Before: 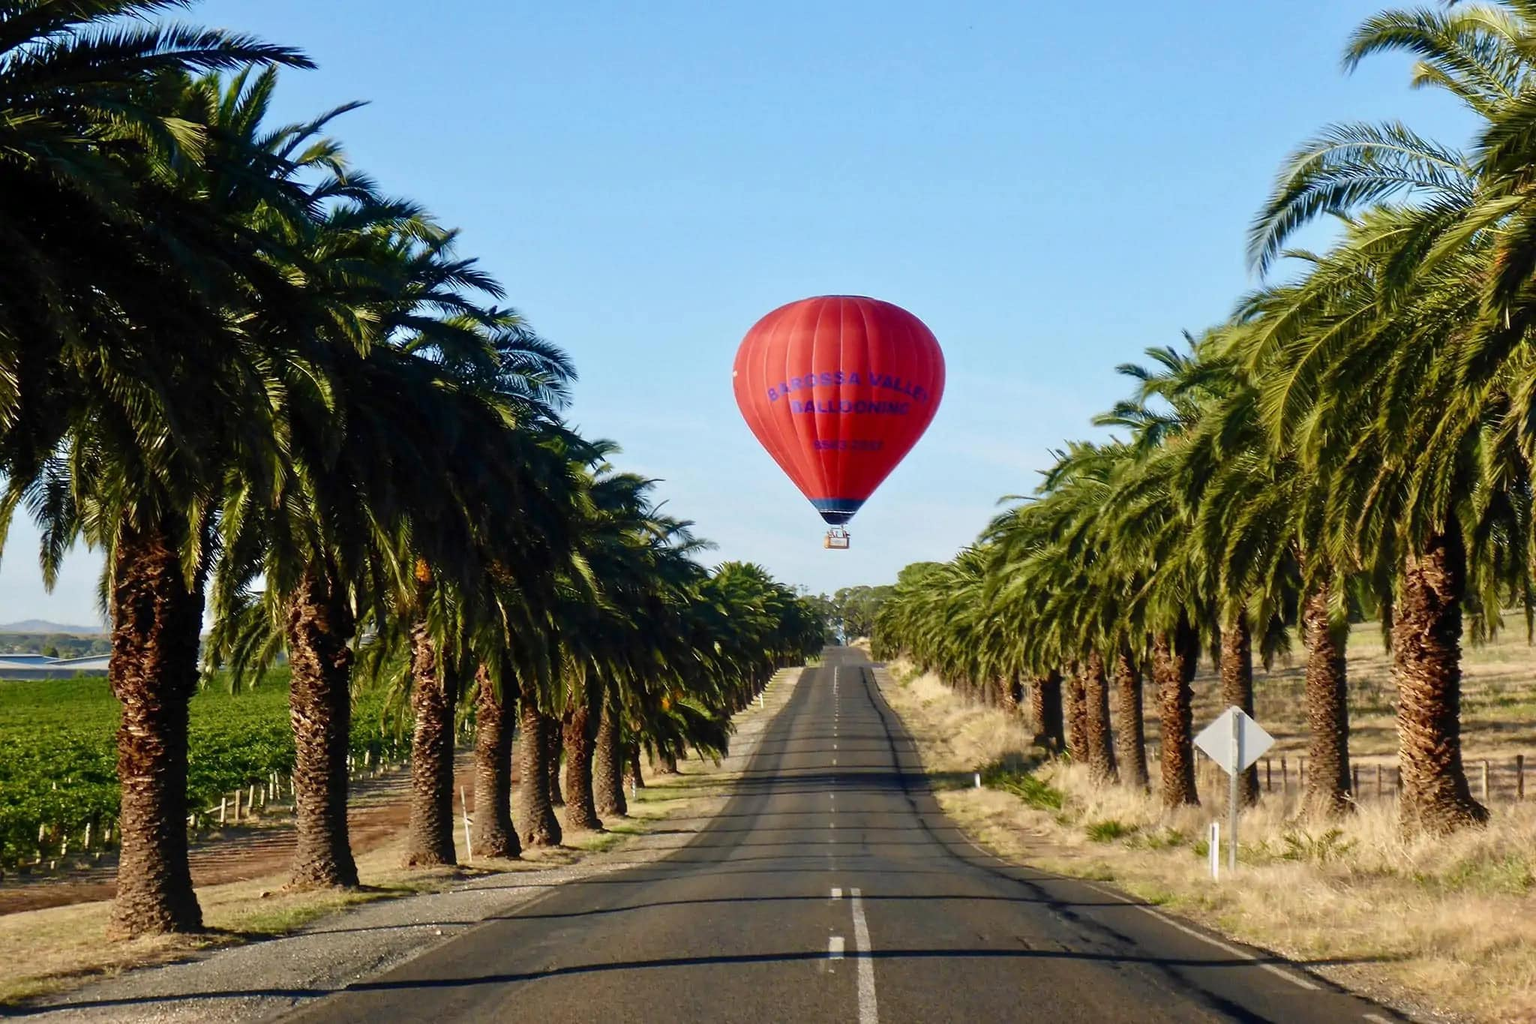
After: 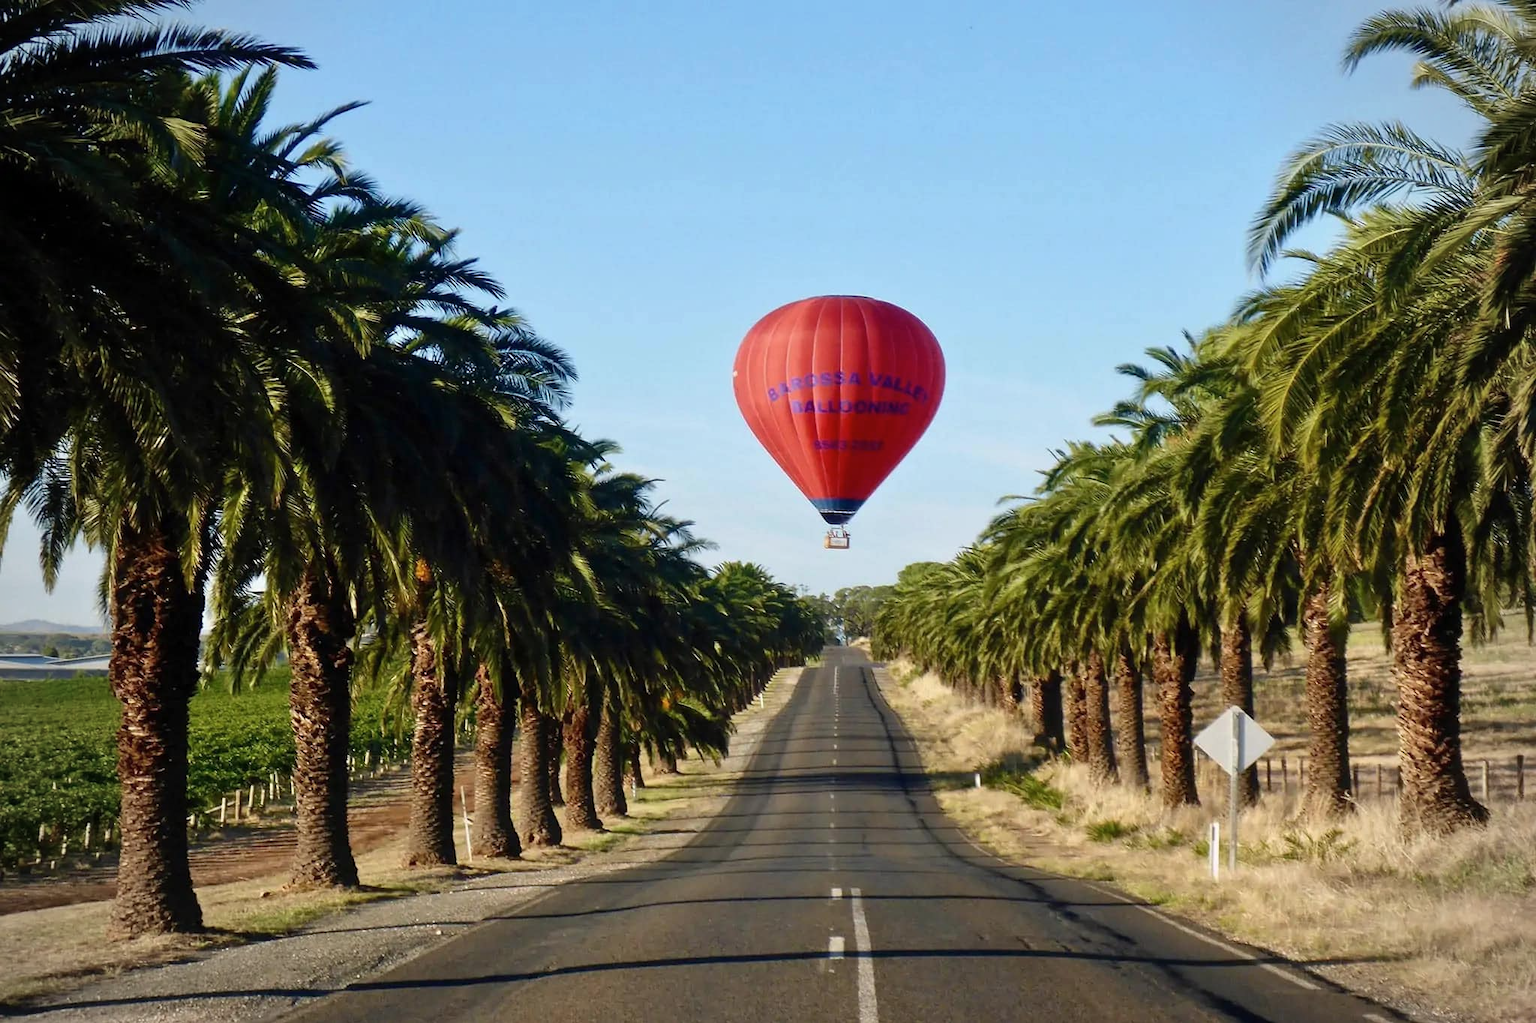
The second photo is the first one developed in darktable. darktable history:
contrast brightness saturation: saturation -0.048
vignetting: fall-off radius 61.02%
